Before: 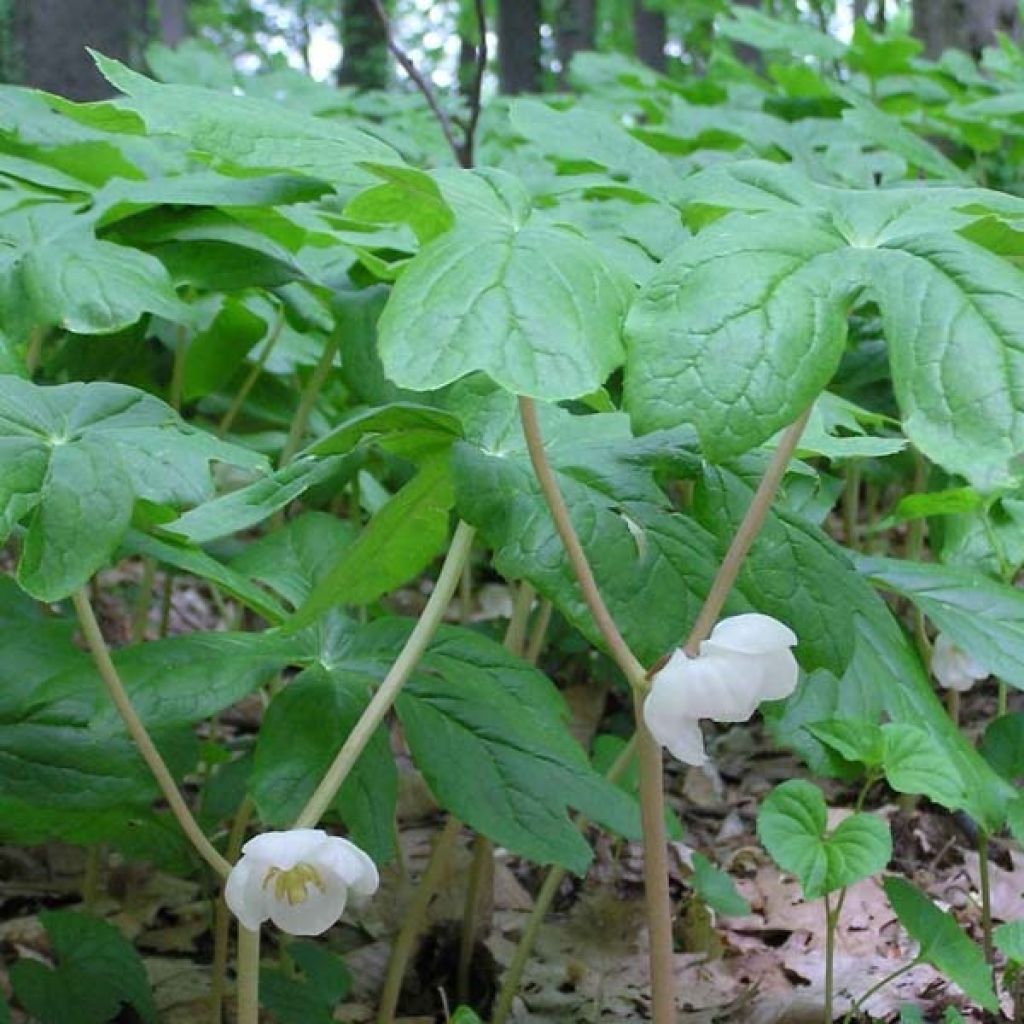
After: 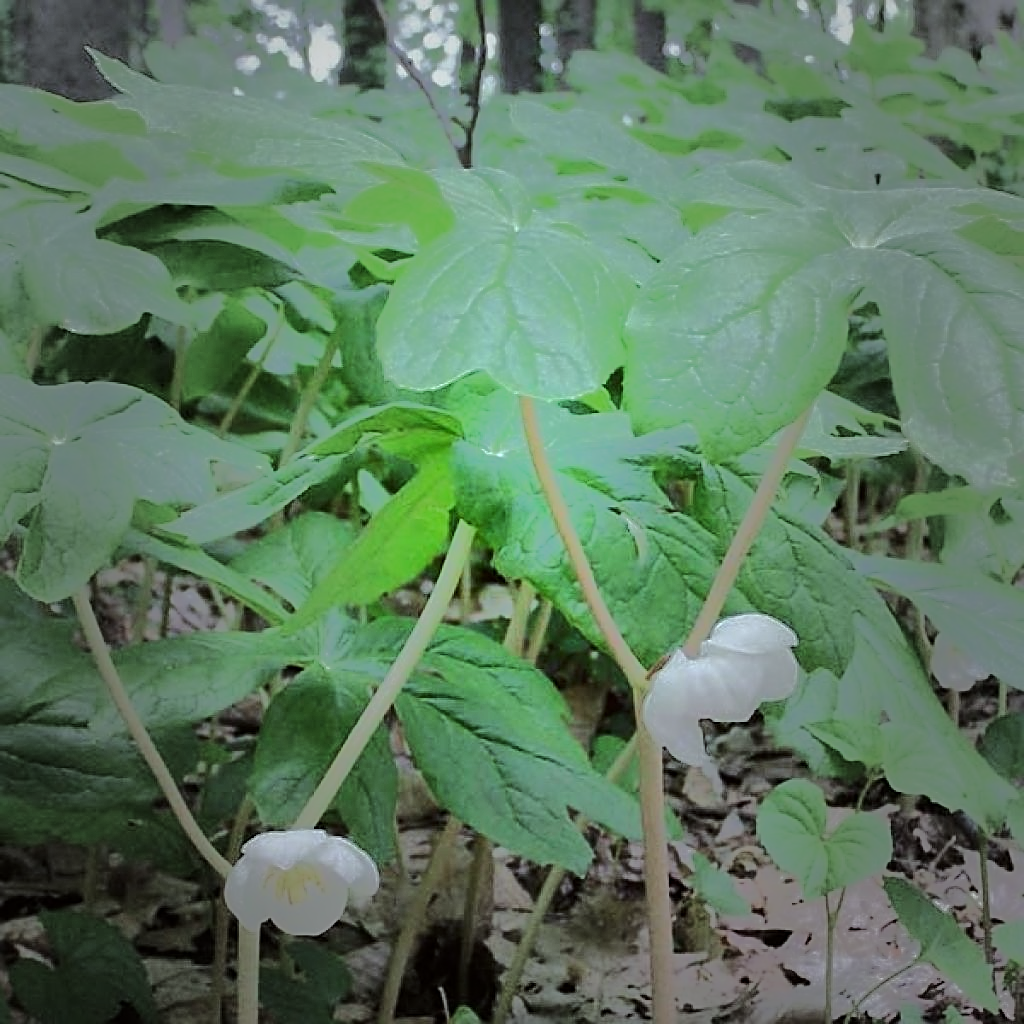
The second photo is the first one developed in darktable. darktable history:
color correction: highlights a* -2.81, highlights b* -1.93, shadows a* 2.47, shadows b* 2.82
vignetting: fall-off start 16.36%, fall-off radius 99.56%, width/height ratio 0.722
tone equalizer: -8 EV -0.497 EV, -7 EV -0.294 EV, -6 EV -0.086 EV, -5 EV 0.441 EV, -4 EV 0.991 EV, -3 EV 0.802 EV, -2 EV -0.014 EV, -1 EV 0.126 EV, +0 EV -0.023 EV, edges refinement/feathering 500, mask exposure compensation -1.57 EV, preserve details no
sharpen: on, module defaults
